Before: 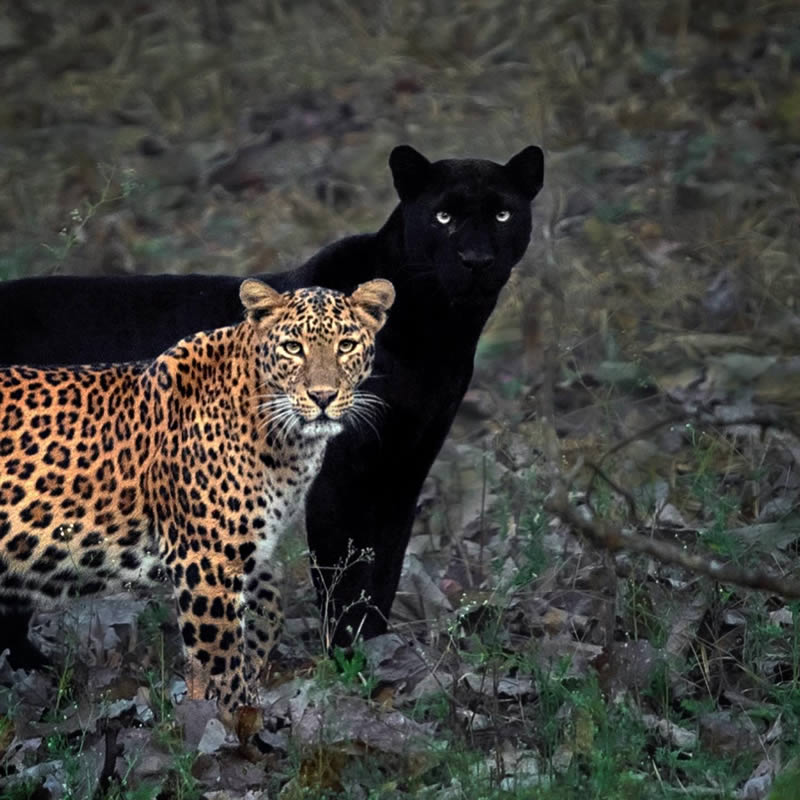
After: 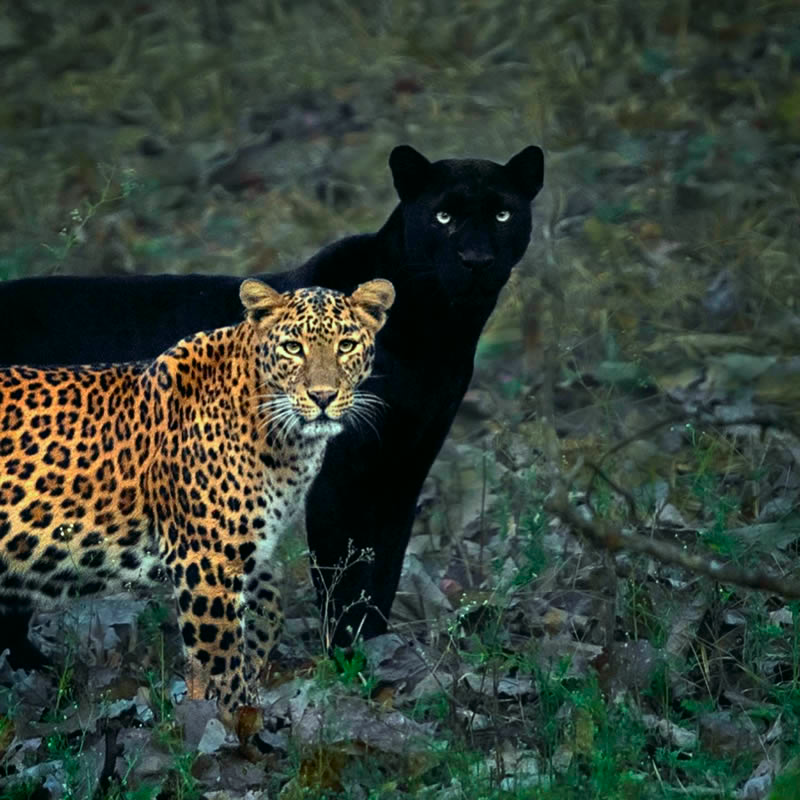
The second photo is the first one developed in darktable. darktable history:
color correction: highlights a* -7.55, highlights b* 1.33, shadows a* -3.06, saturation 1.38
contrast brightness saturation: contrast 0.071
exposure: exposure -0.045 EV, compensate exposure bias true, compensate highlight preservation false
